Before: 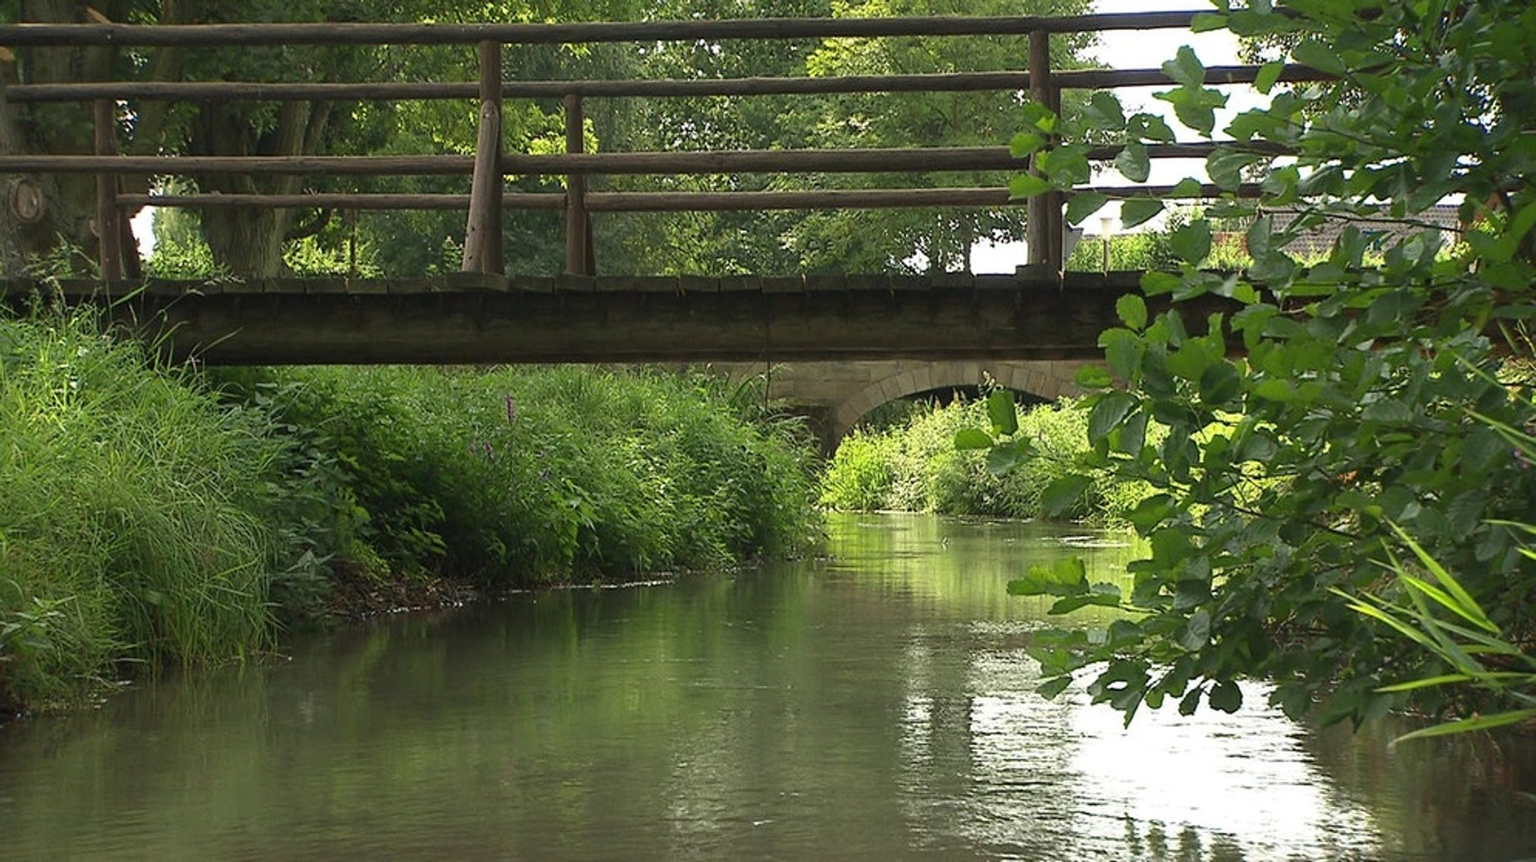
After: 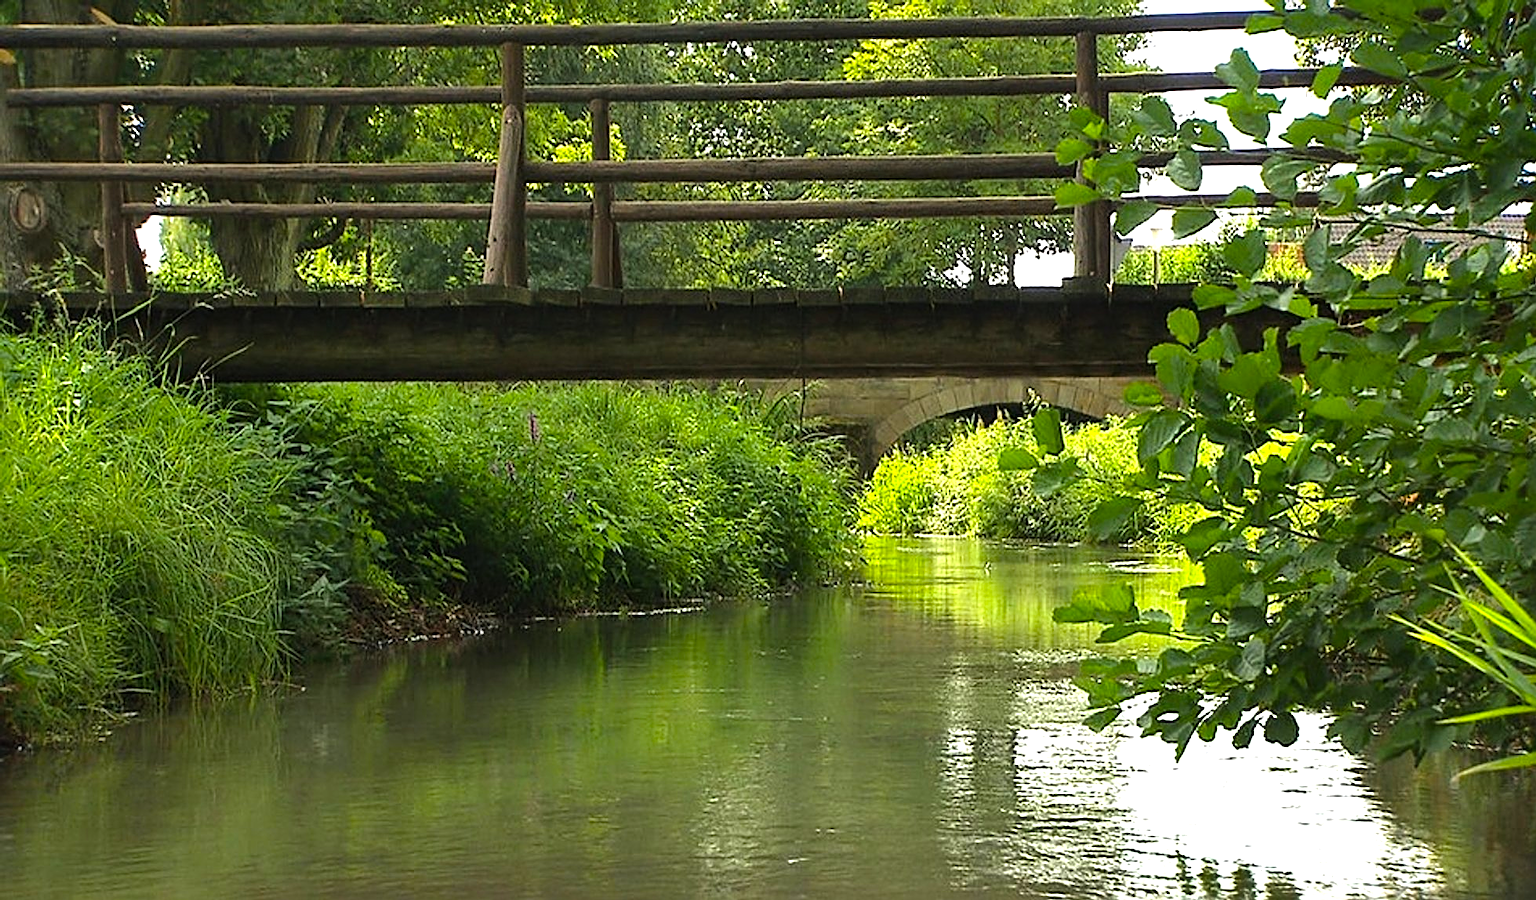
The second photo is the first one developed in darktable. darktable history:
sharpen: on, module defaults
crop: right 4.312%, bottom 0.018%
shadows and highlights: shadows 47.3, highlights -41.12, soften with gaussian
tone equalizer: -8 EV -0.767 EV, -7 EV -0.7 EV, -6 EV -0.581 EV, -5 EV -0.401 EV, -3 EV 0.389 EV, -2 EV 0.6 EV, -1 EV 0.681 EV, +0 EV 0.723 EV, mask exposure compensation -0.495 EV
color balance rgb: perceptual saturation grading › global saturation 34.519%, global vibrance 9.707%
